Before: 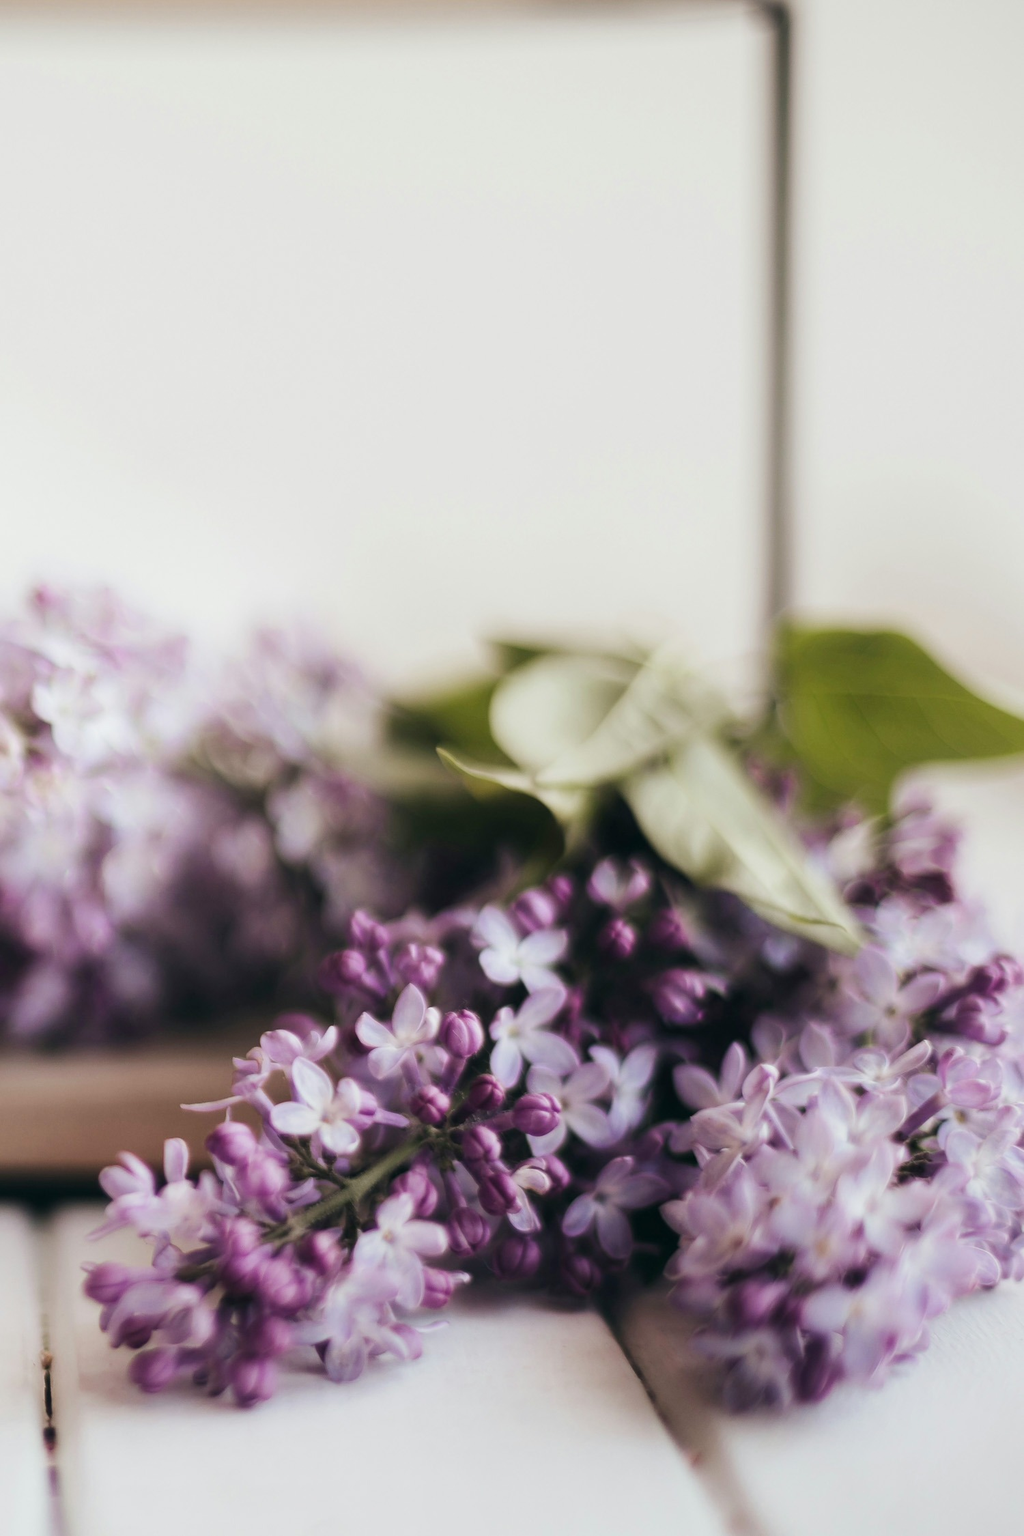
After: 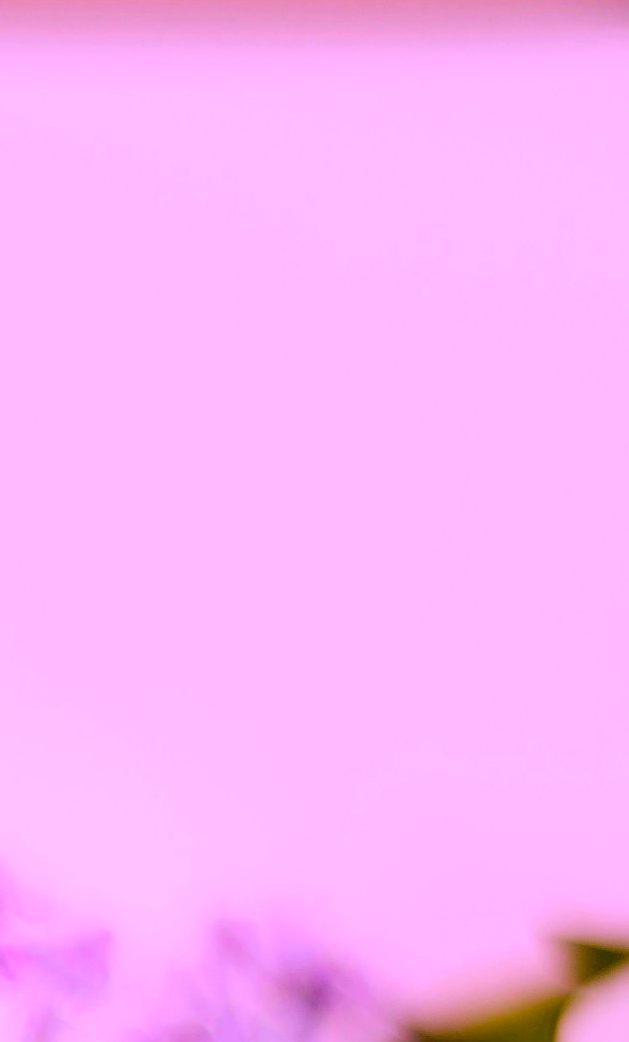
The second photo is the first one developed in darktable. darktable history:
exposure: black level correction 0.046, exposure -0.228 EV, compensate highlight preservation false
white balance: red 1.066, blue 1.119
crop and rotate: left 10.817%, top 0.062%, right 47.194%, bottom 53.626%
sharpen: on, module defaults
color correction: highlights a* 19.5, highlights b* -11.53, saturation 1.69
